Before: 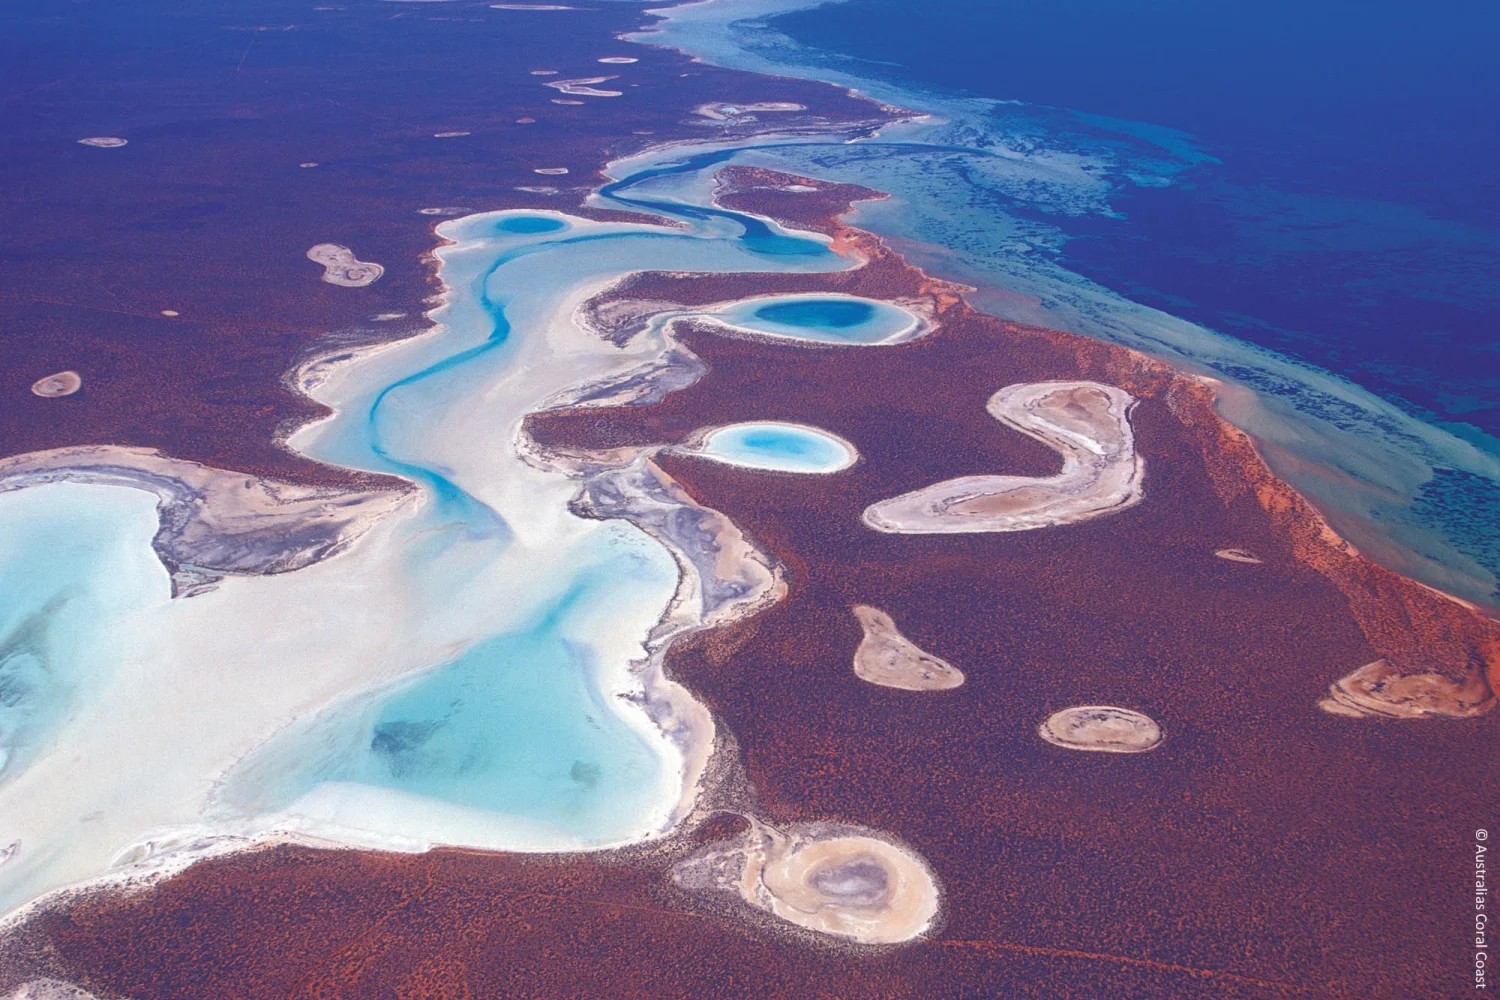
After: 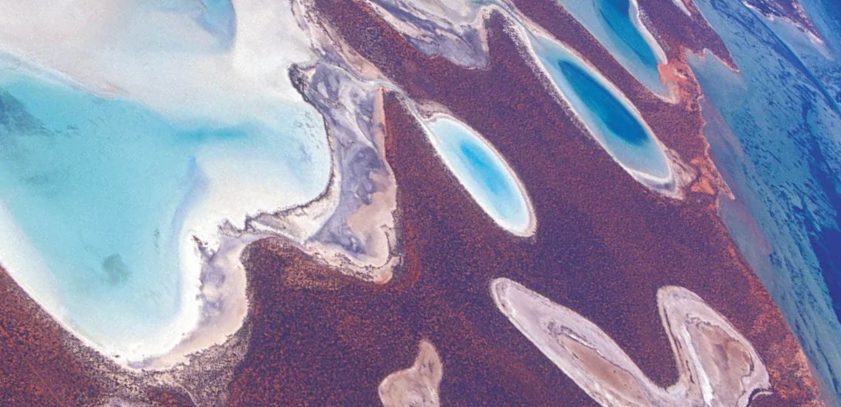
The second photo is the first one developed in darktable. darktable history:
crop and rotate: angle -44.56°, top 16.535%, right 0.97%, bottom 11.61%
